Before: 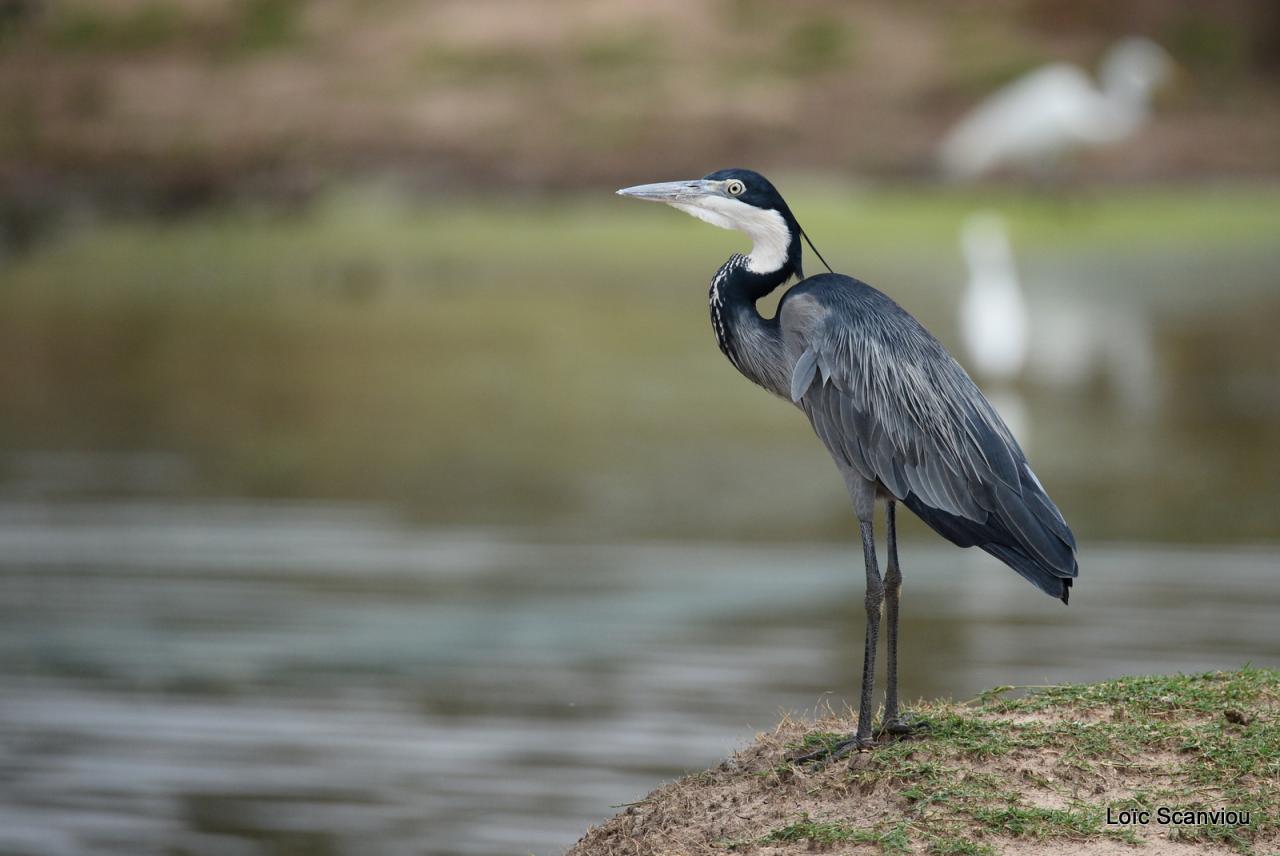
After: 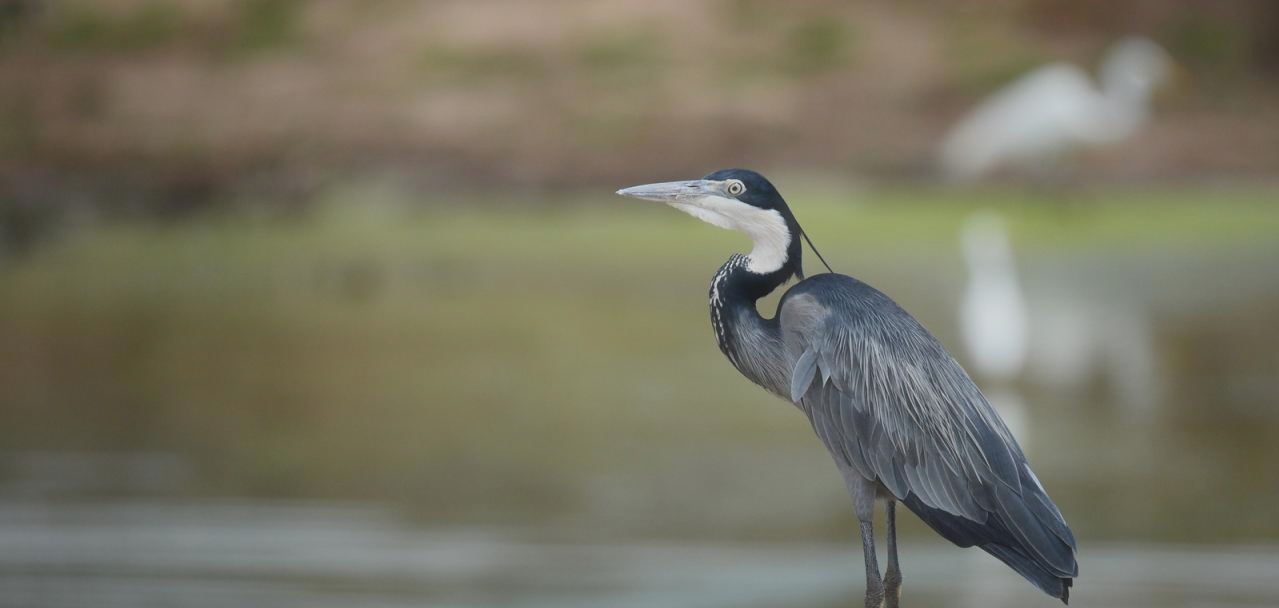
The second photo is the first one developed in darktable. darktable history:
crop: right 0.001%, bottom 28.969%
local contrast: highlights 70%, shadows 68%, detail 80%, midtone range 0.329
haze removal: strength -0.107, compatibility mode true, adaptive false
